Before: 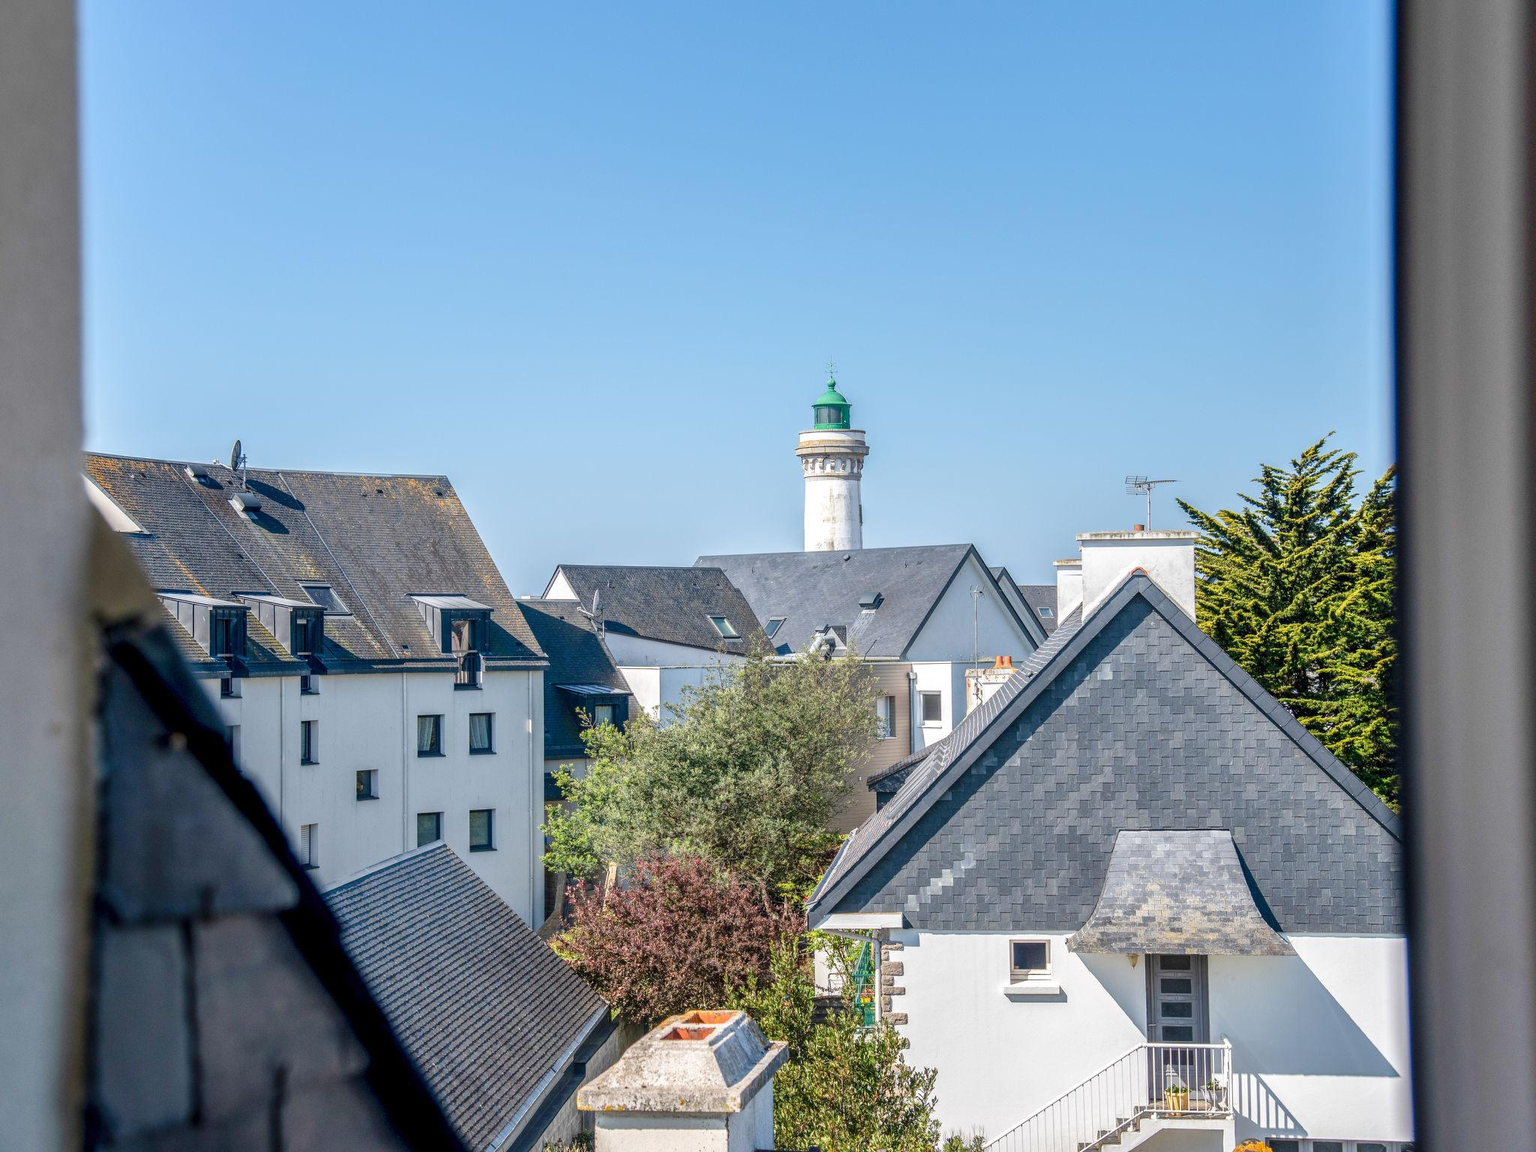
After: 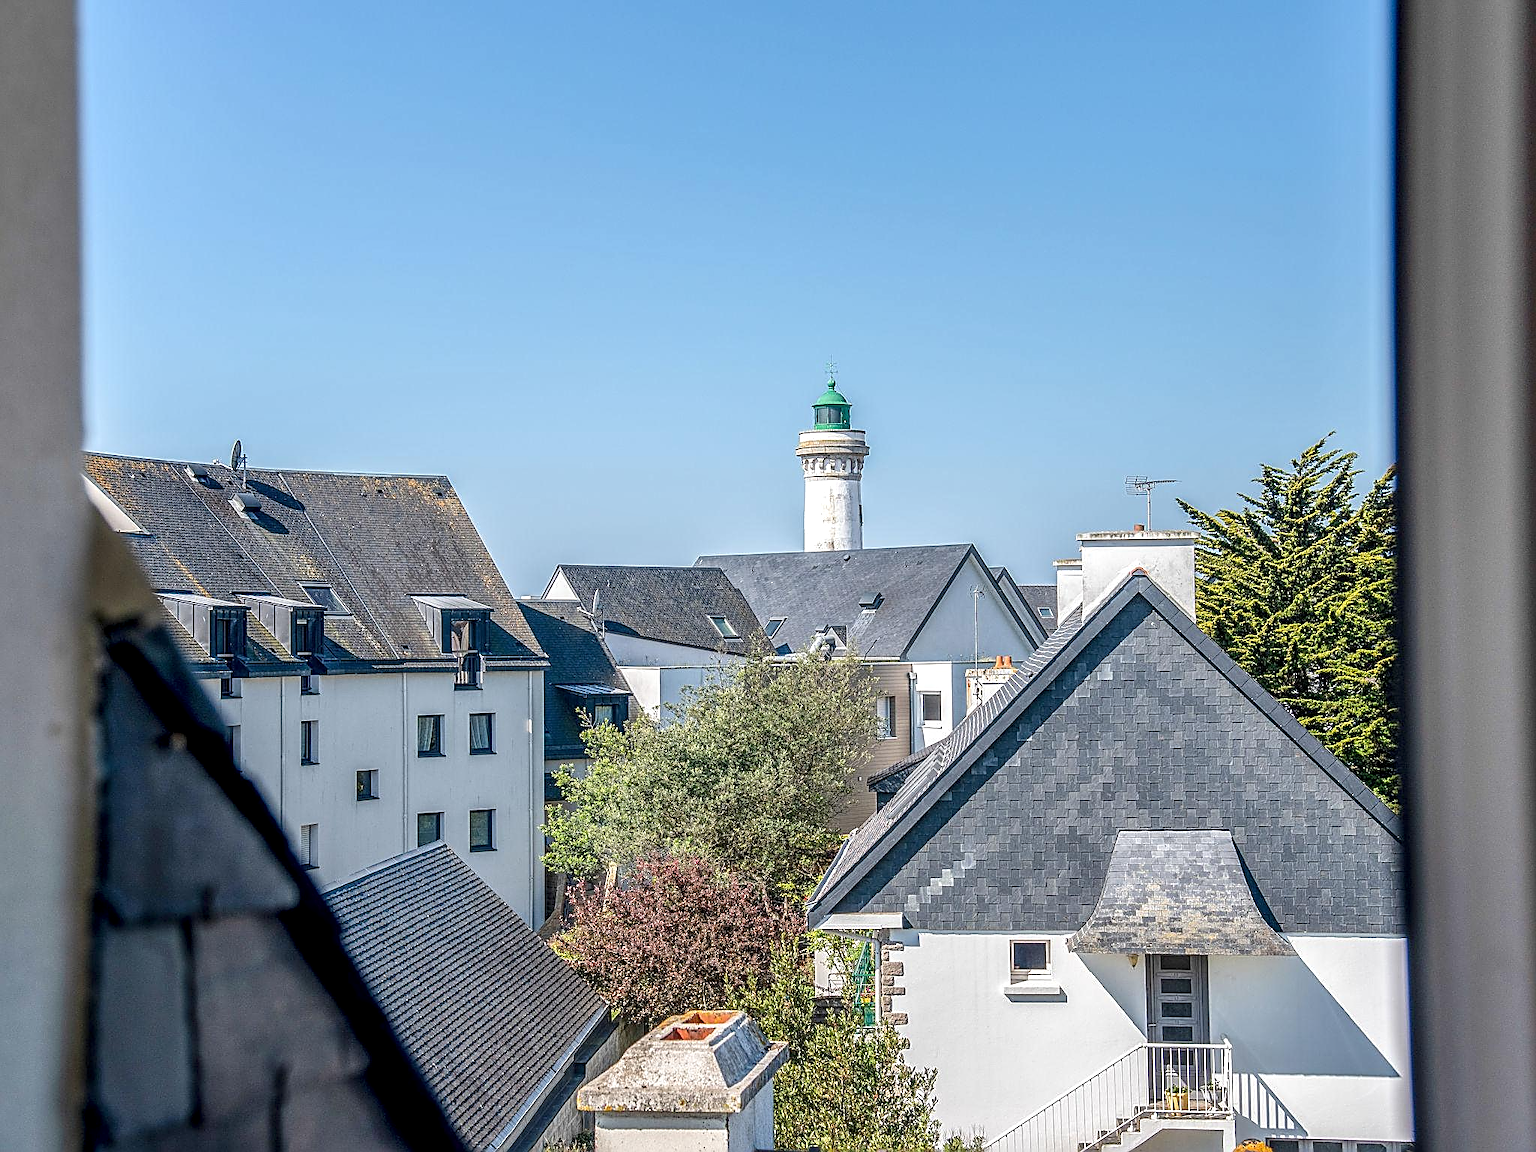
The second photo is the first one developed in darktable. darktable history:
sharpen: radius 1.732, amount 1.296
local contrast: on, module defaults
